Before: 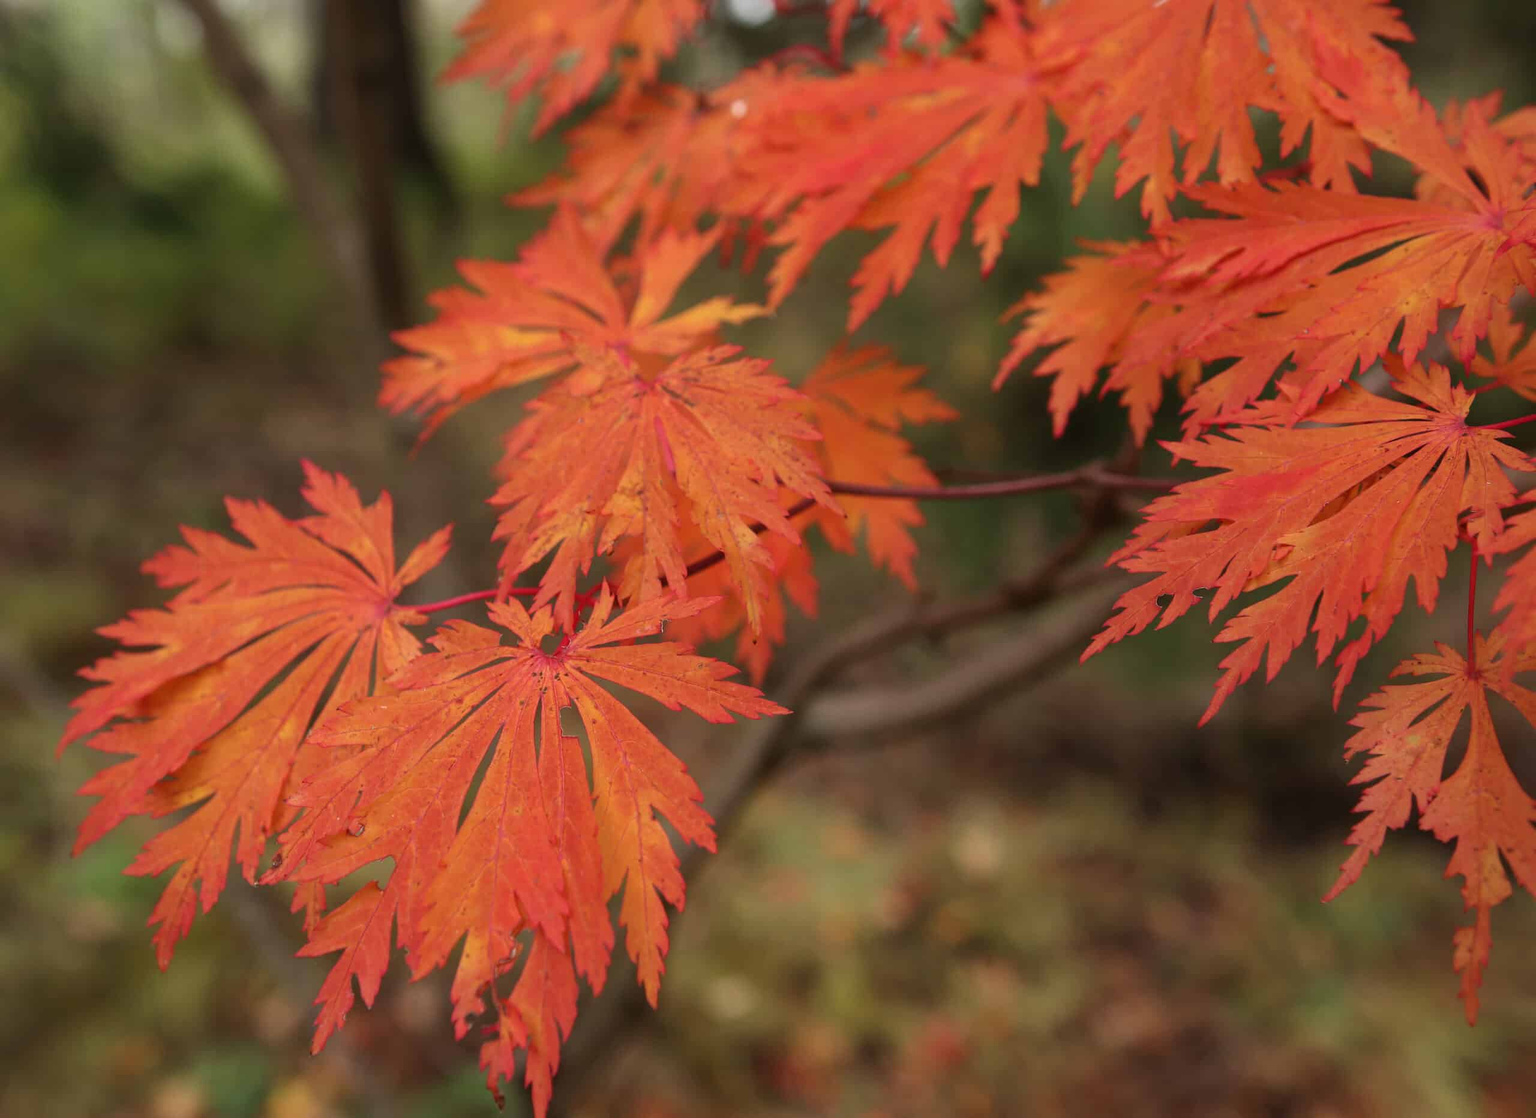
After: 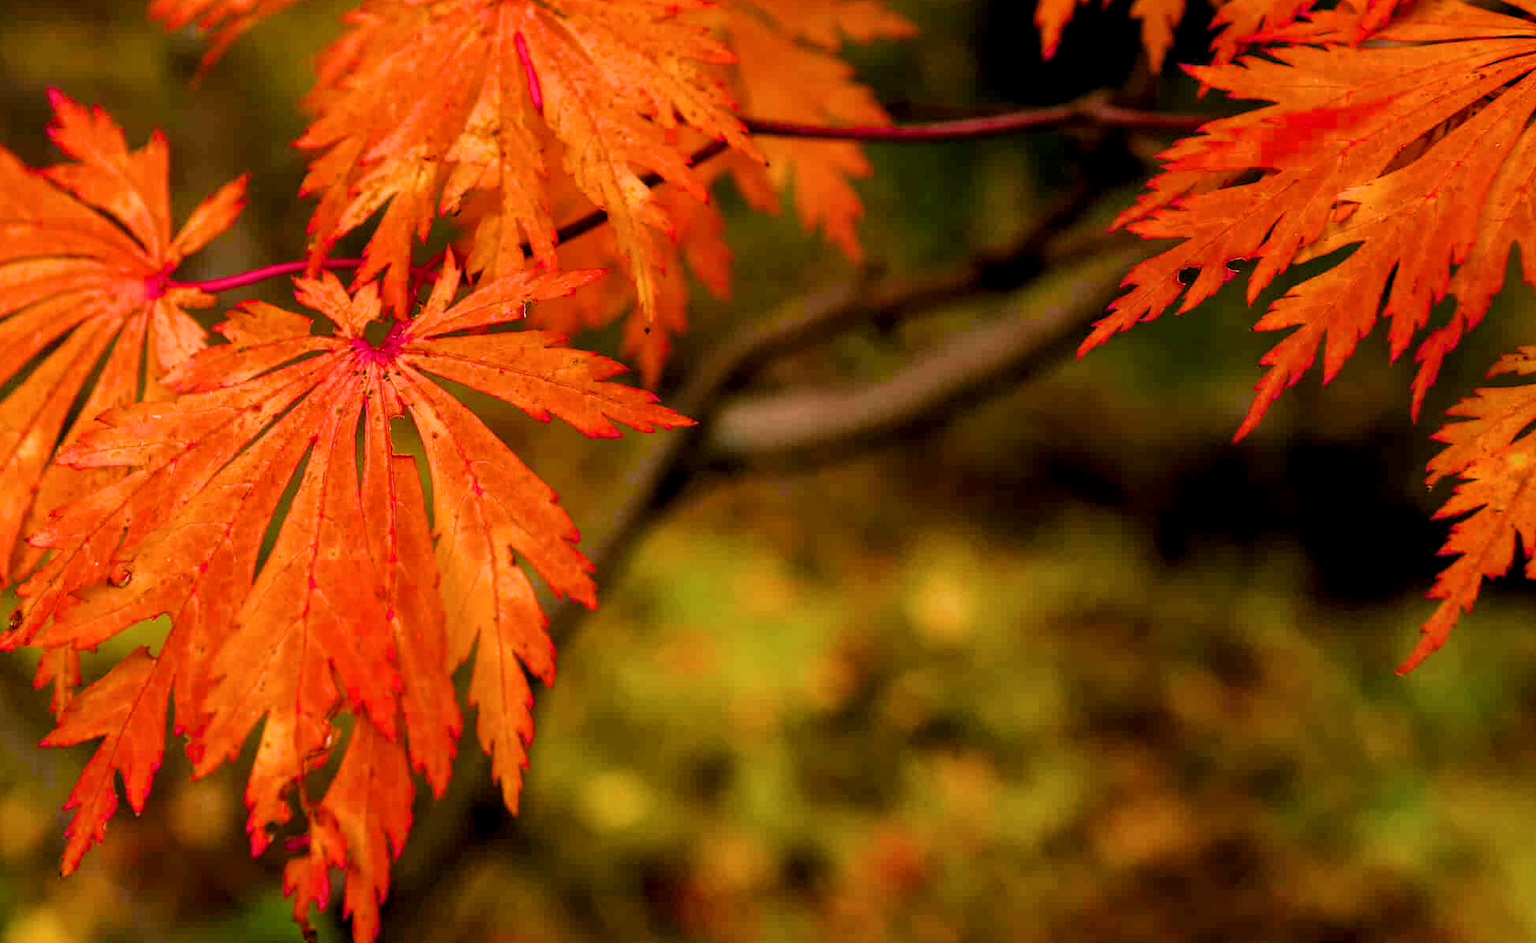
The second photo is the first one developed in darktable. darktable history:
local contrast: on, module defaults
filmic rgb: black relative exposure -5 EV, white relative exposure 3.5 EV, hardness 3.19, contrast 1.4, highlights saturation mix -30%
color balance rgb: linear chroma grading › shadows 10%, linear chroma grading › highlights 10%, linear chroma grading › global chroma 15%, linear chroma grading › mid-tones 15%, perceptual saturation grading › global saturation 40%, perceptual saturation grading › highlights -25%, perceptual saturation grading › mid-tones 35%, perceptual saturation grading › shadows 35%, perceptual brilliance grading › global brilliance 11.29%, global vibrance 11.29%
crop and rotate: left 17.299%, top 35.115%, right 7.015%, bottom 1.024%
